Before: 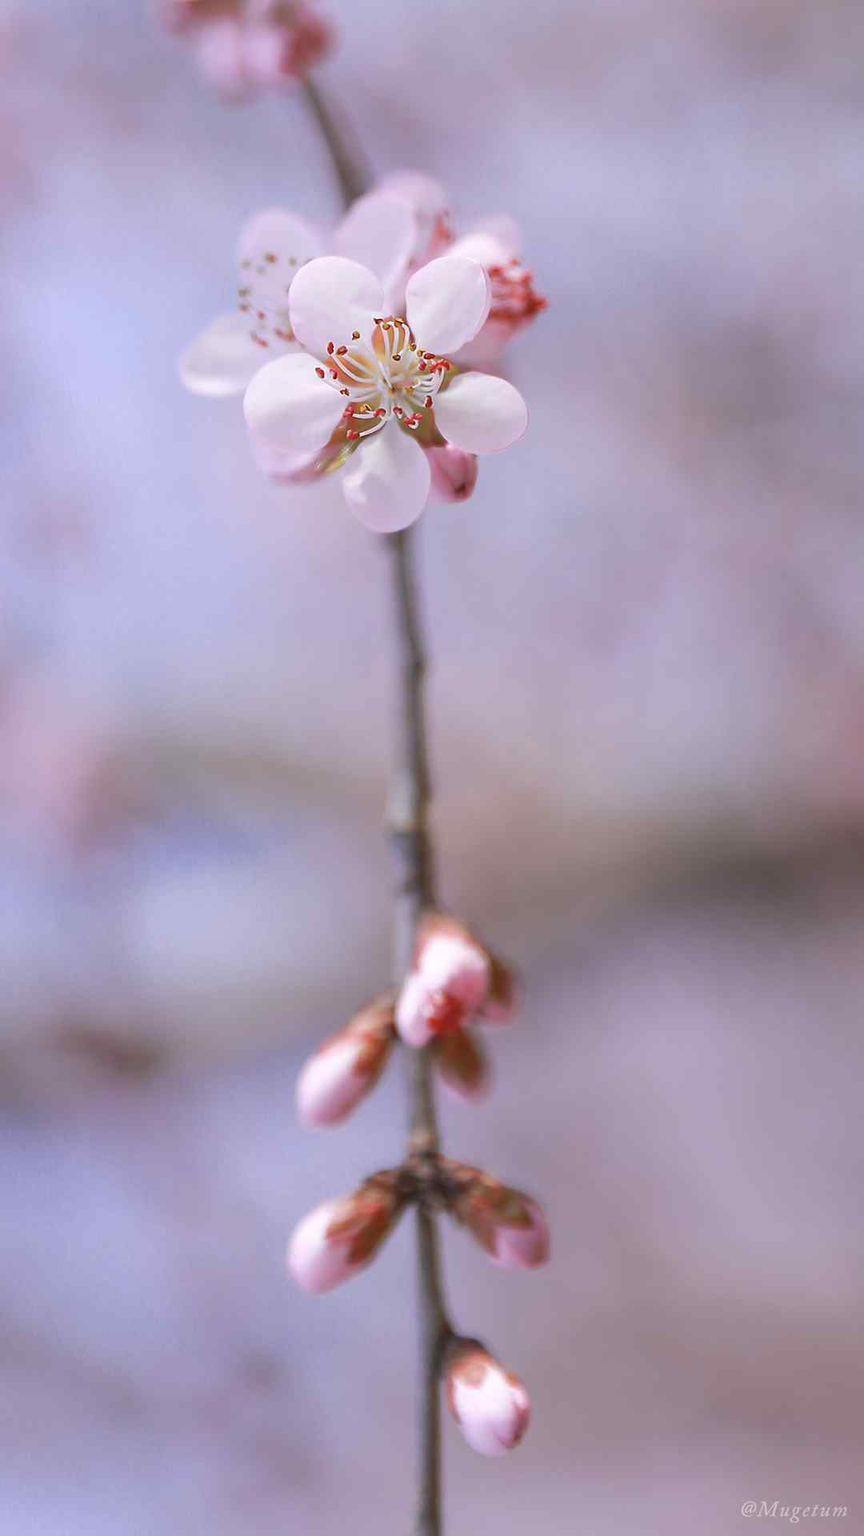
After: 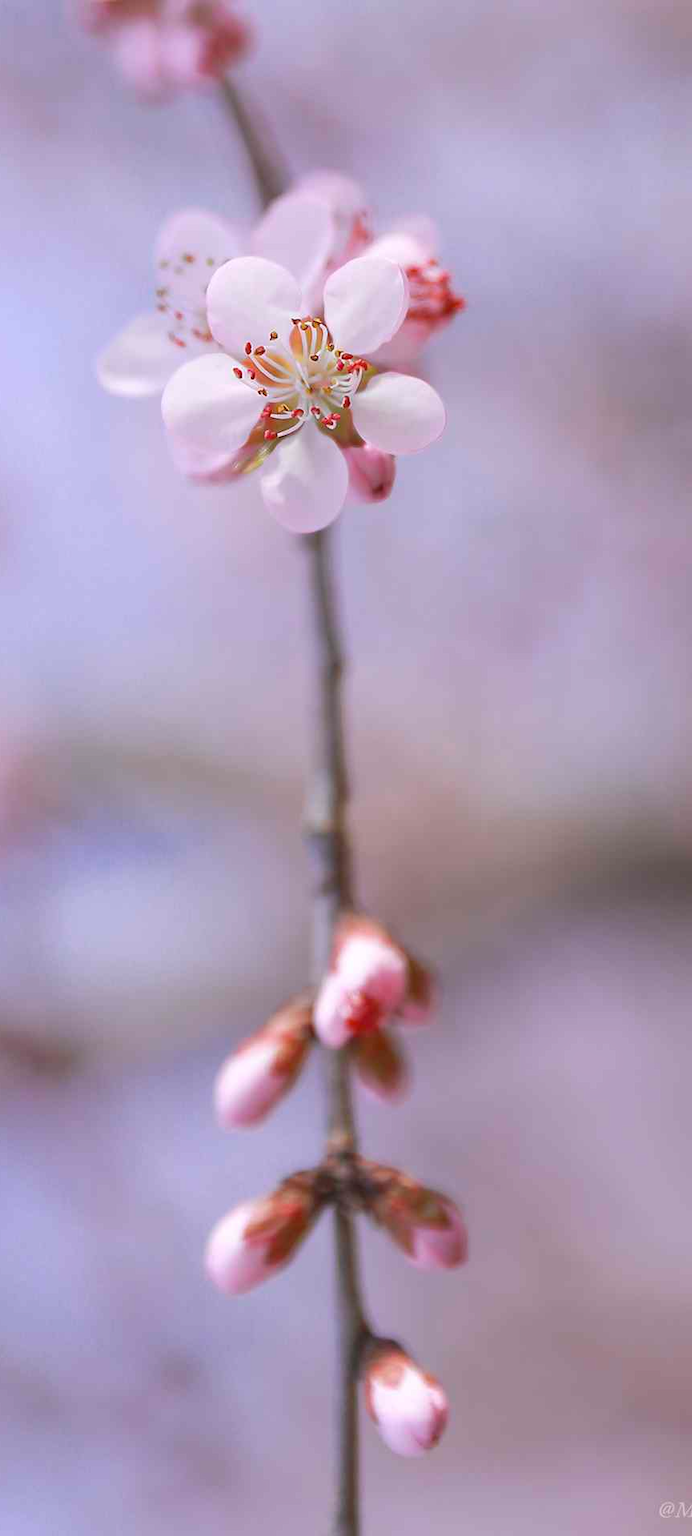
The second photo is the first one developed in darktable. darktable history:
crop and rotate: left 9.585%, right 10.27%
contrast equalizer: octaves 7, y [[0.5, 0.5, 0.5, 0.539, 0.64, 0.611], [0.5 ×6], [0.5 ×6], [0 ×6], [0 ×6]], mix -0.12
